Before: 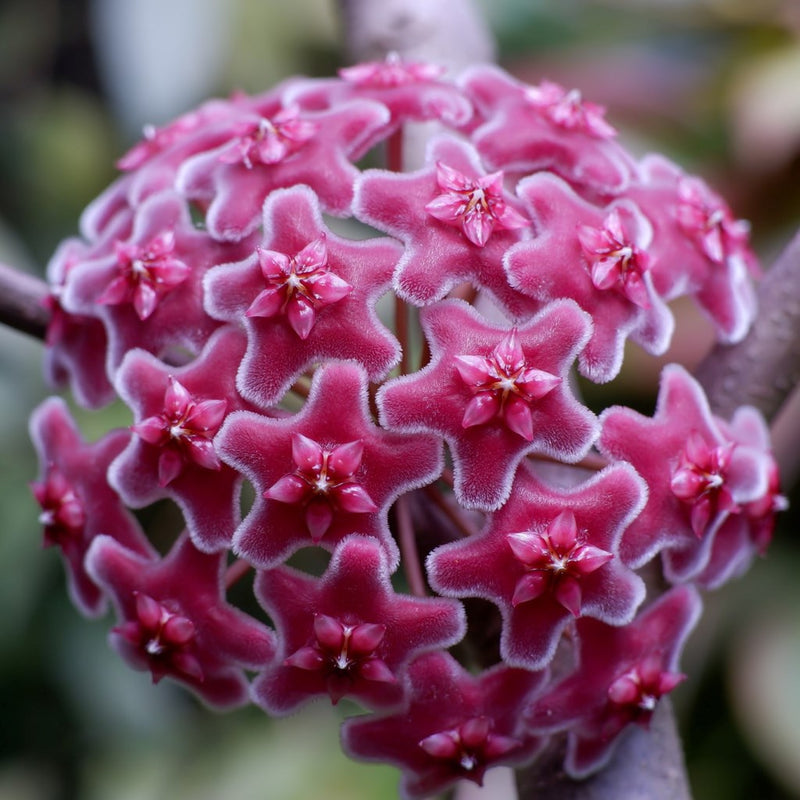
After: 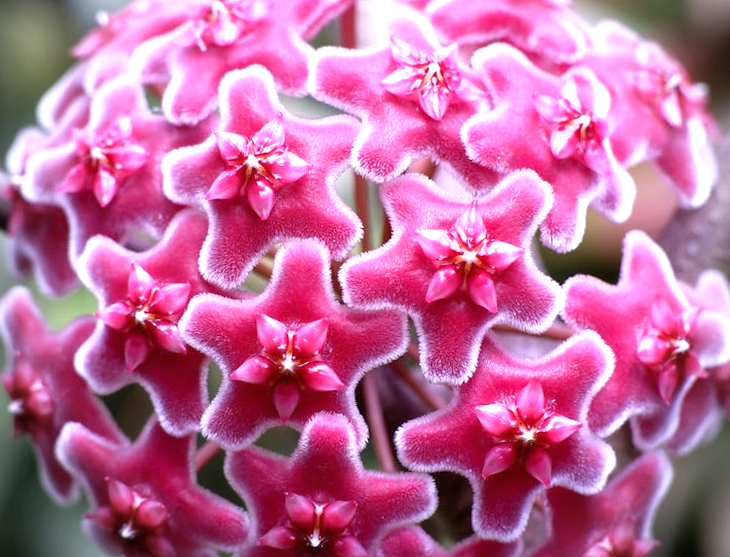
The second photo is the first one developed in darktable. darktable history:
crop and rotate: left 2.991%, top 13.302%, right 1.981%, bottom 12.636%
exposure: black level correction 0, exposure 1.2 EV, compensate highlight preservation false
vignetting: on, module defaults
rotate and perspective: rotation -2.12°, lens shift (vertical) 0.009, lens shift (horizontal) -0.008, automatic cropping original format, crop left 0.036, crop right 0.964, crop top 0.05, crop bottom 0.959
